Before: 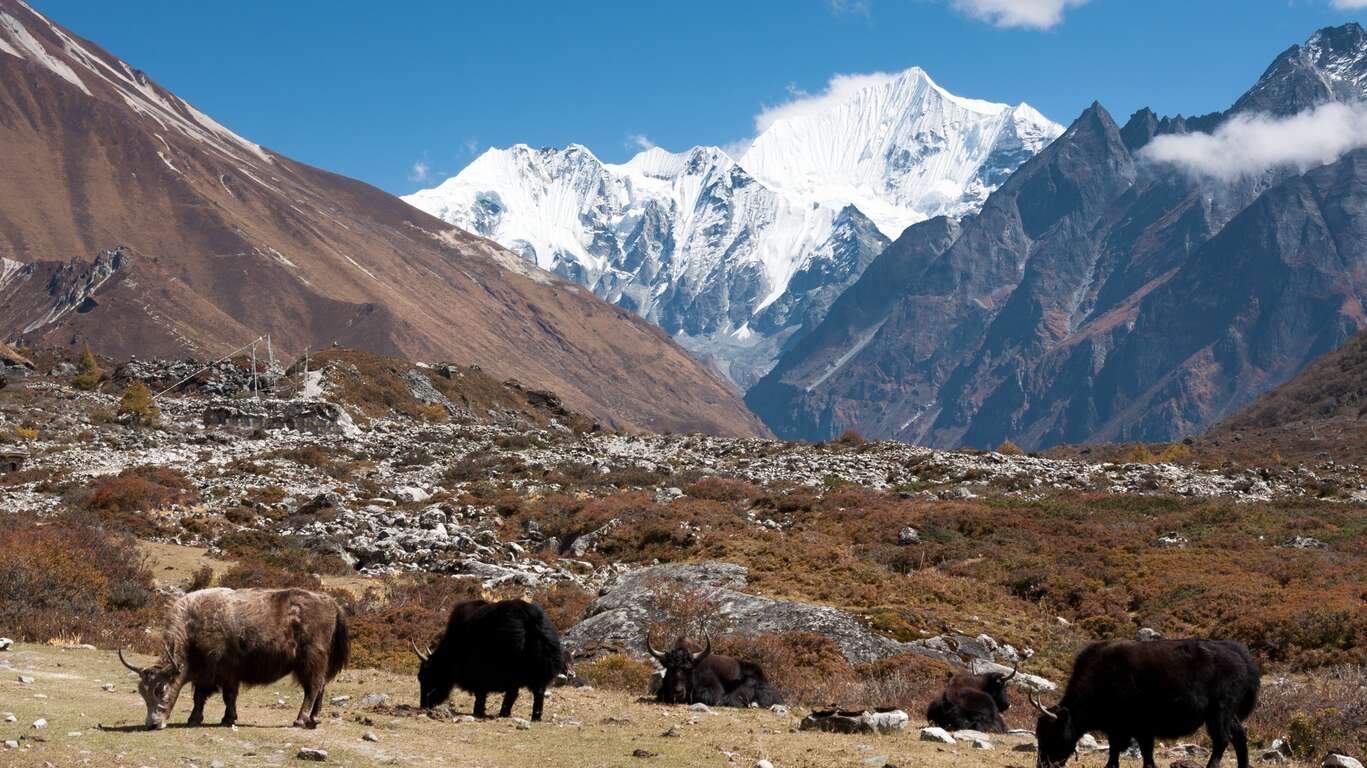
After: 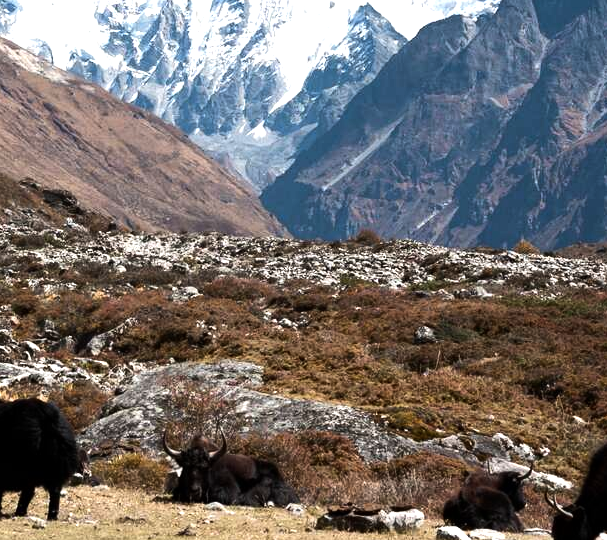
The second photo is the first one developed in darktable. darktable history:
crop: left 35.432%, top 26.233%, right 20.145%, bottom 3.432%
tone equalizer: -8 EV -0.75 EV, -7 EV -0.7 EV, -6 EV -0.6 EV, -5 EV -0.4 EV, -3 EV 0.4 EV, -2 EV 0.6 EV, -1 EV 0.7 EV, +0 EV 0.75 EV, edges refinement/feathering 500, mask exposure compensation -1.57 EV, preserve details no
